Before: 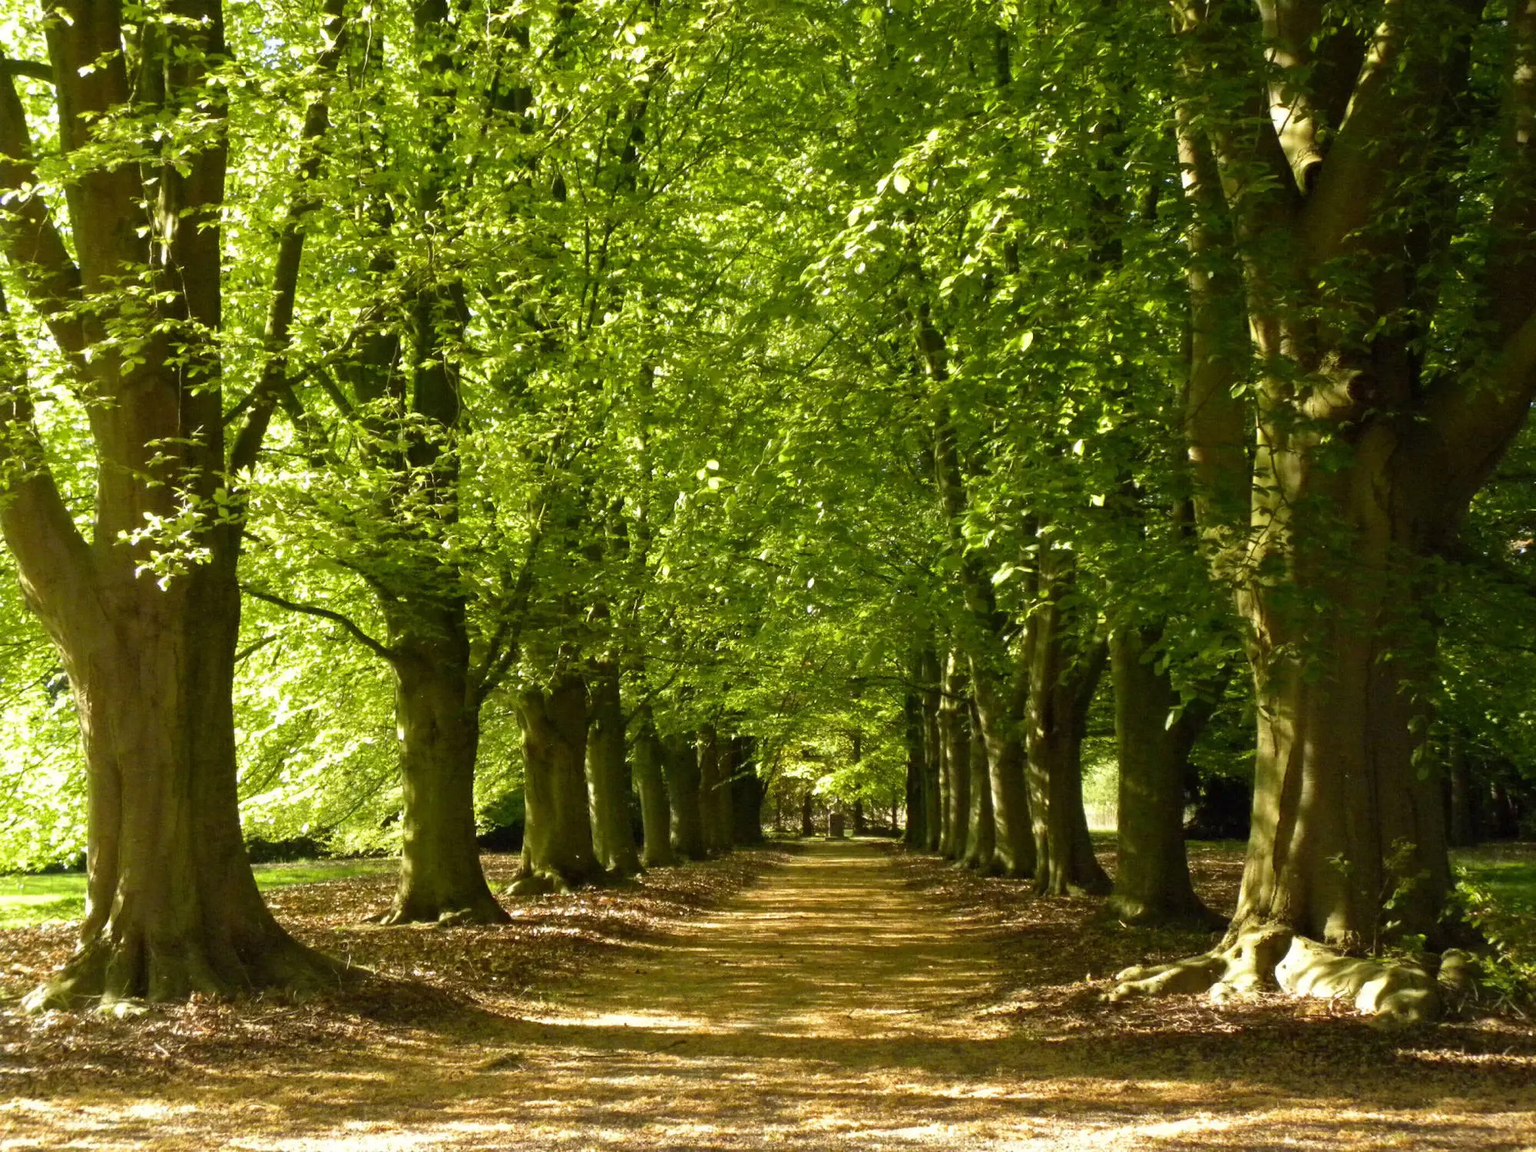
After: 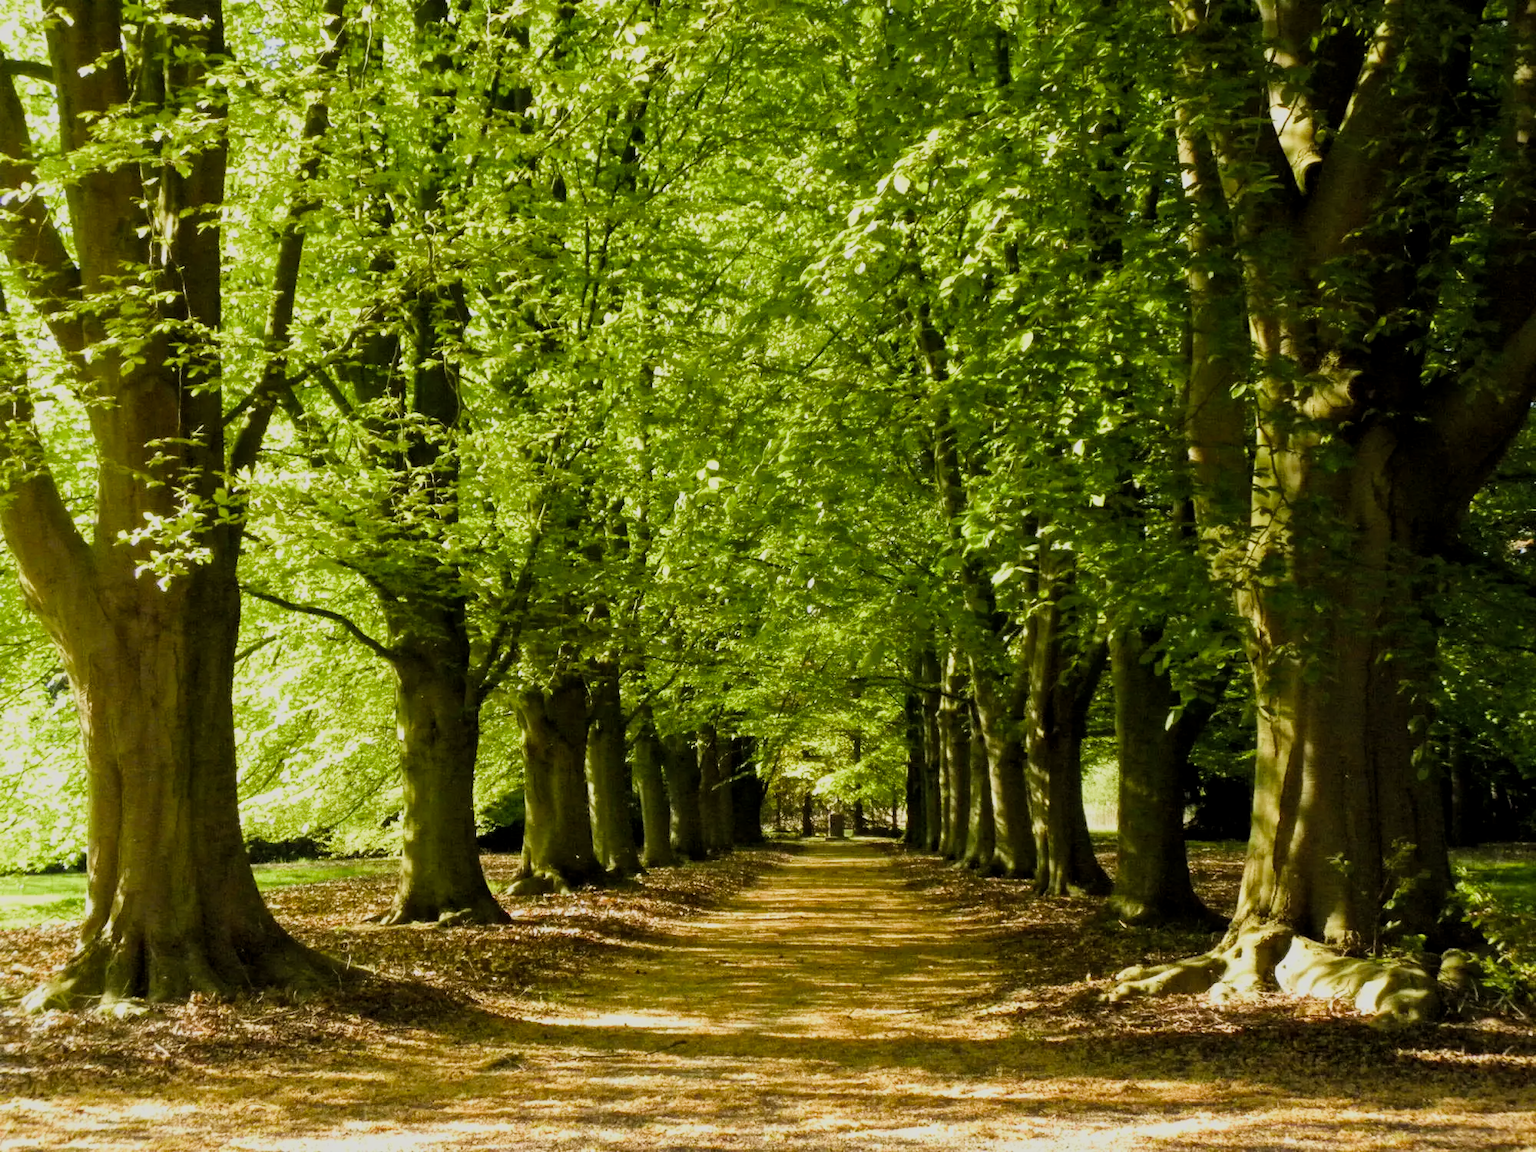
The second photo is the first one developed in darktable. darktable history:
filmic rgb: middle gray luminance 29.11%, black relative exposure -10.37 EV, white relative exposure 5.48 EV, target black luminance 0%, hardness 3.91, latitude 2.09%, contrast 1.131, highlights saturation mix 5.16%, shadows ↔ highlights balance 14.49%, color science v5 (2021), contrast in shadows safe, contrast in highlights safe
exposure: exposure 0.24 EV, compensate highlight preservation false
local contrast: highlights 102%, shadows 97%, detail 119%, midtone range 0.2
